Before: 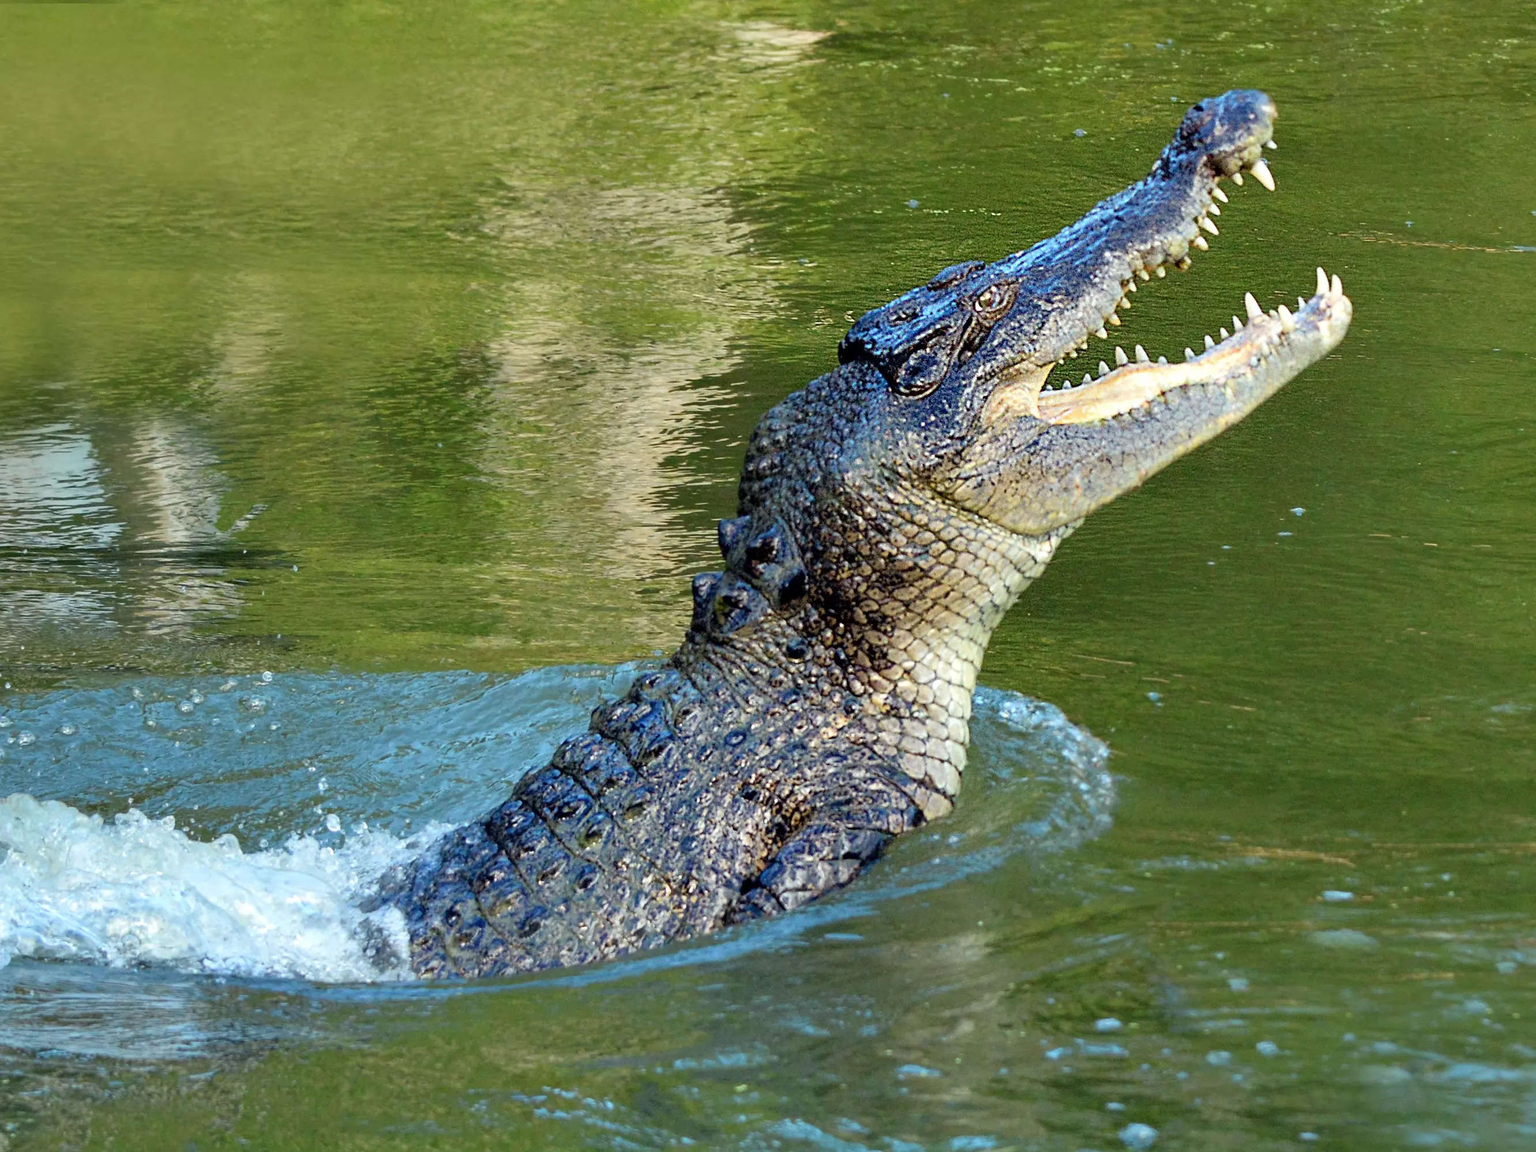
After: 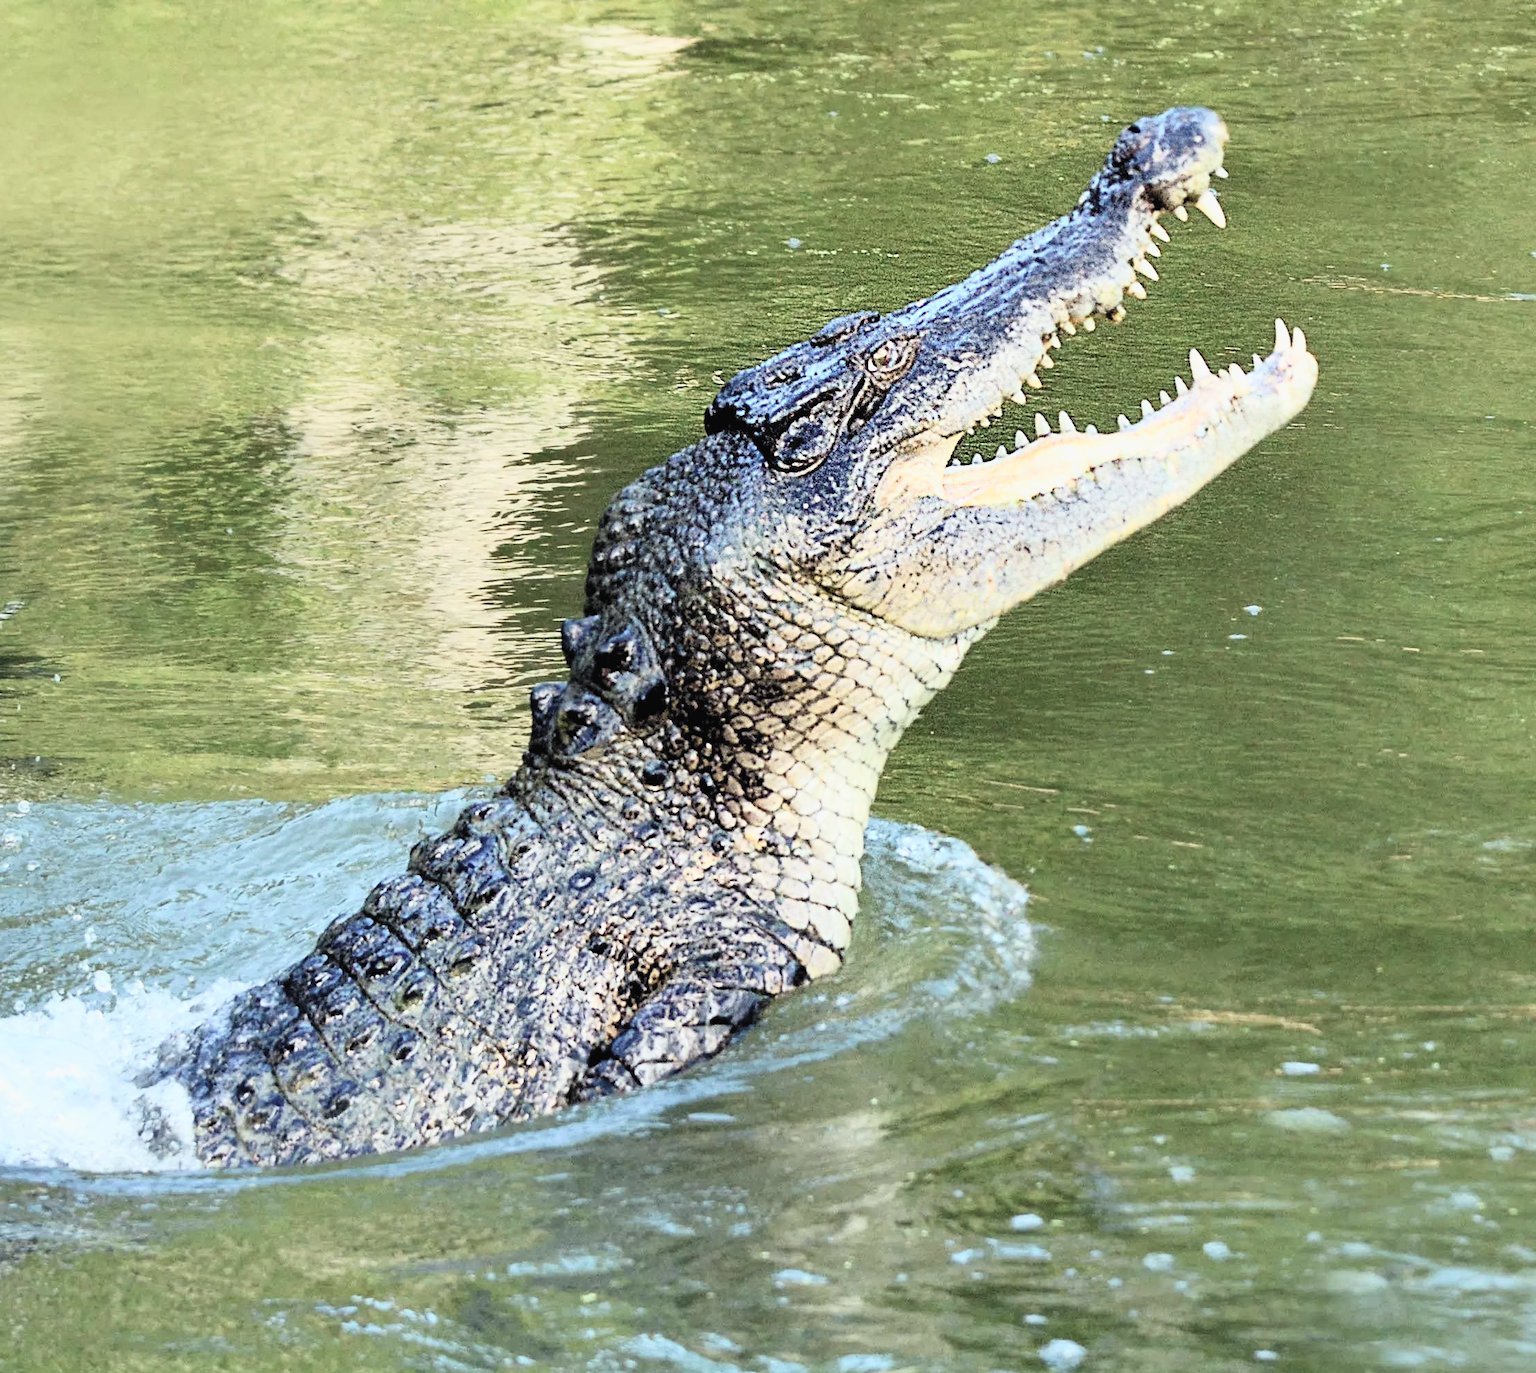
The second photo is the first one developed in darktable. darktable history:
filmic rgb: black relative exposure -7.65 EV, white relative exposure 4.56 EV, hardness 3.61
crop: left 16.145%
exposure: compensate highlight preservation false
contrast brightness saturation: contrast 0.43, brightness 0.56, saturation -0.19
tone equalizer: on, module defaults
